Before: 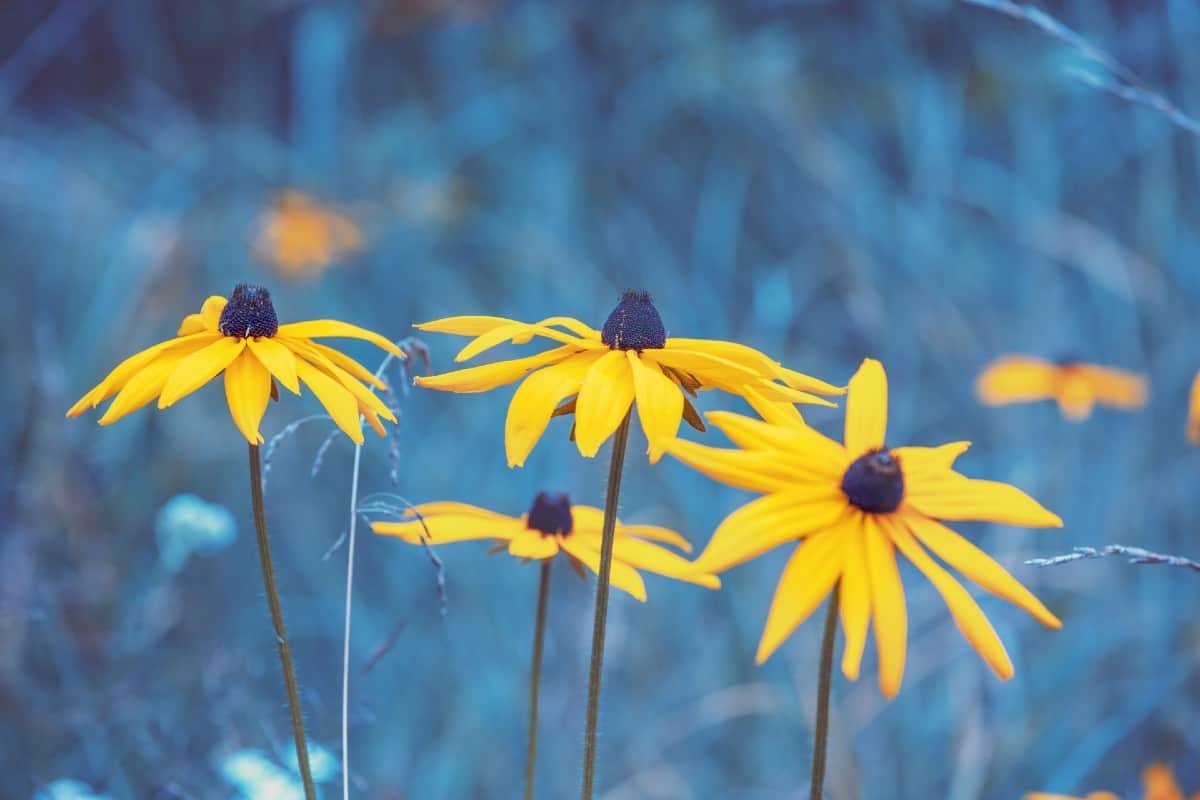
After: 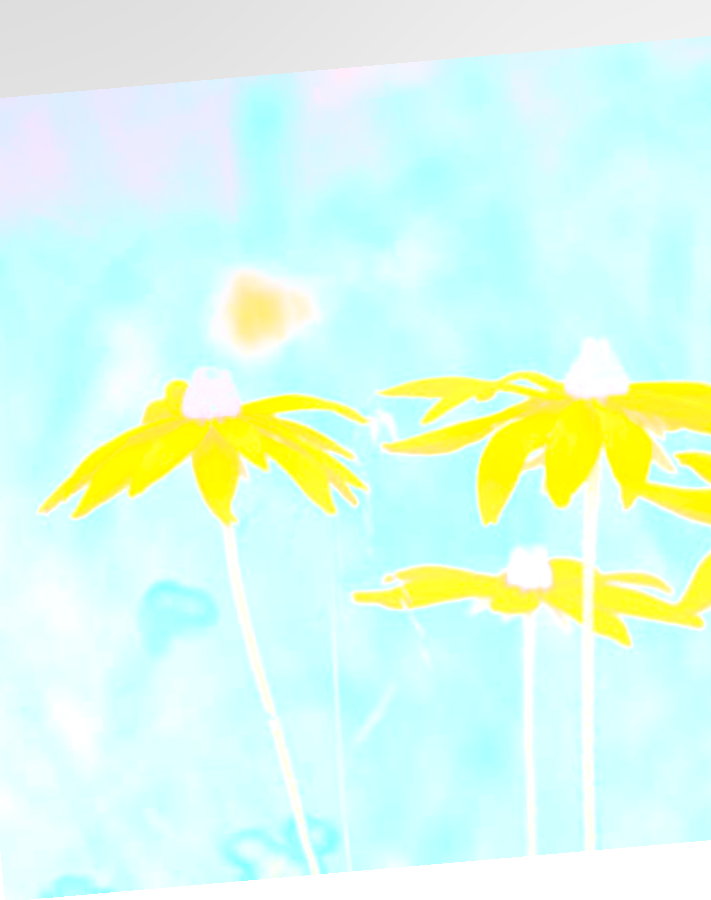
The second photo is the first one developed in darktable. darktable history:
bloom: size 70%, threshold 25%, strength 70%
exposure: black level correction 0, exposure 0.877 EV, compensate exposure bias true, compensate highlight preservation false
crop: left 5.114%, right 38.589%
rotate and perspective: rotation -4.98°, automatic cropping off
